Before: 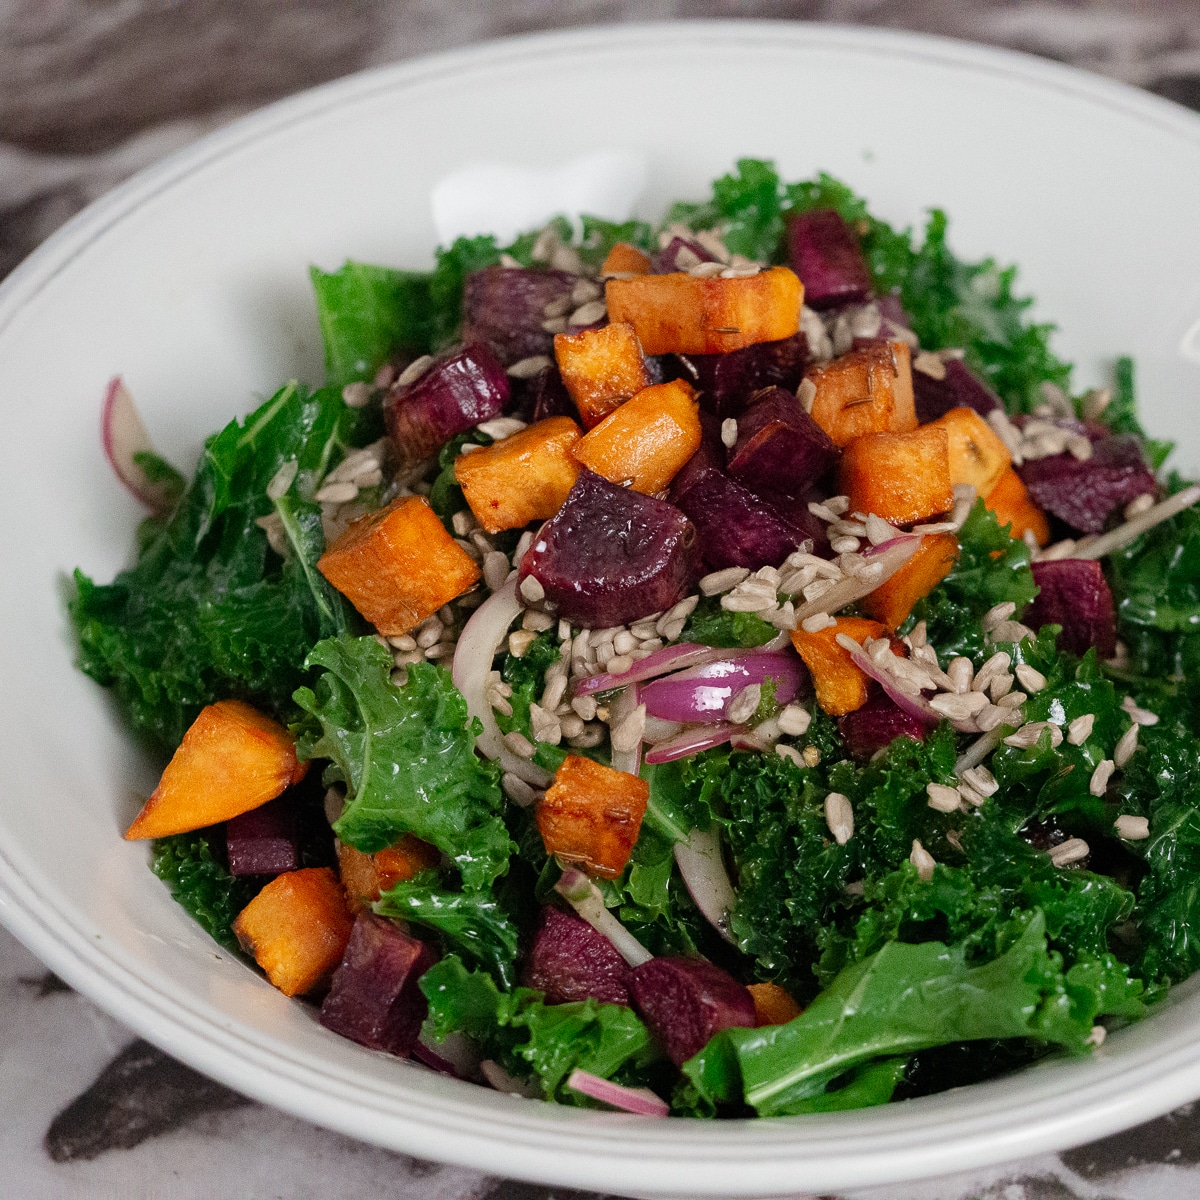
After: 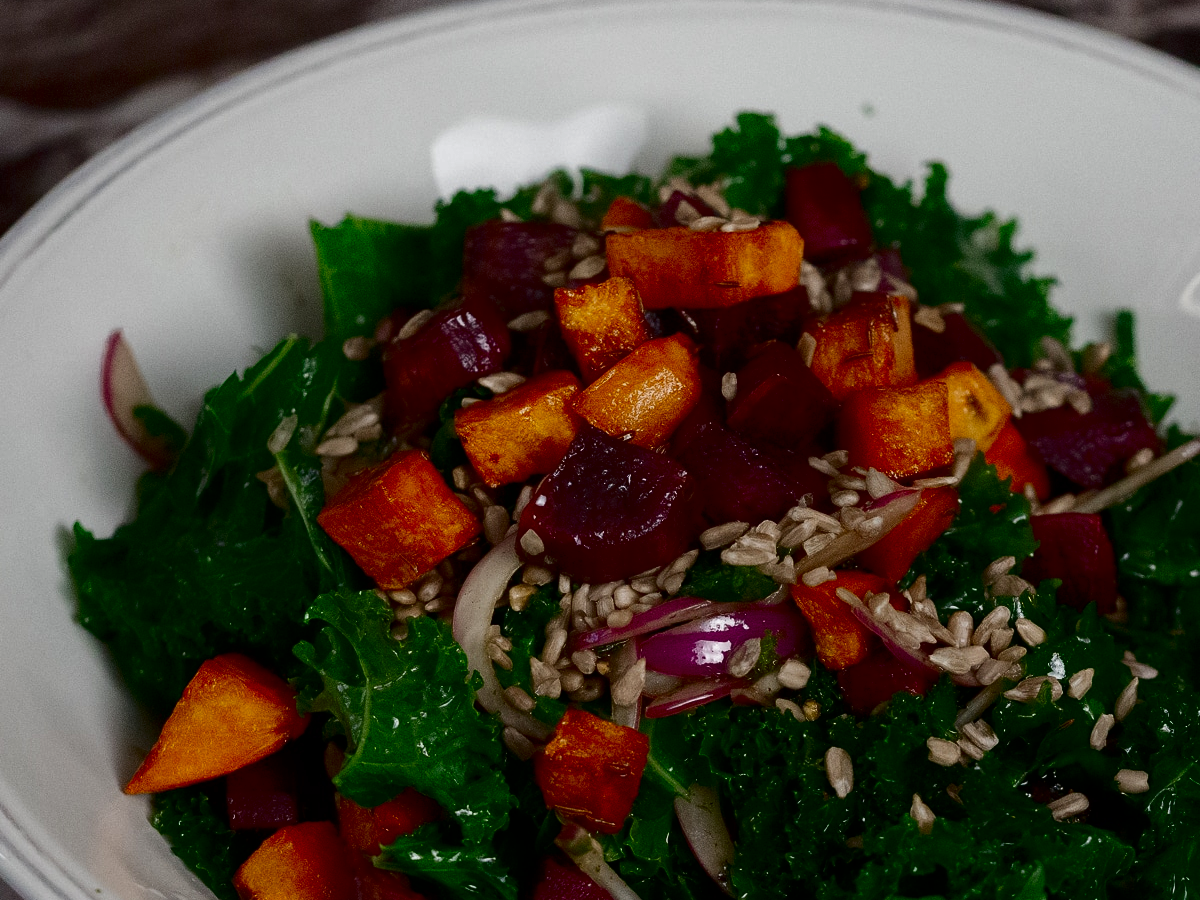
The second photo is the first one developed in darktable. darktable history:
contrast brightness saturation: contrast 0.09, brightness -0.59, saturation 0.17
crop: top 3.857%, bottom 21.132%
